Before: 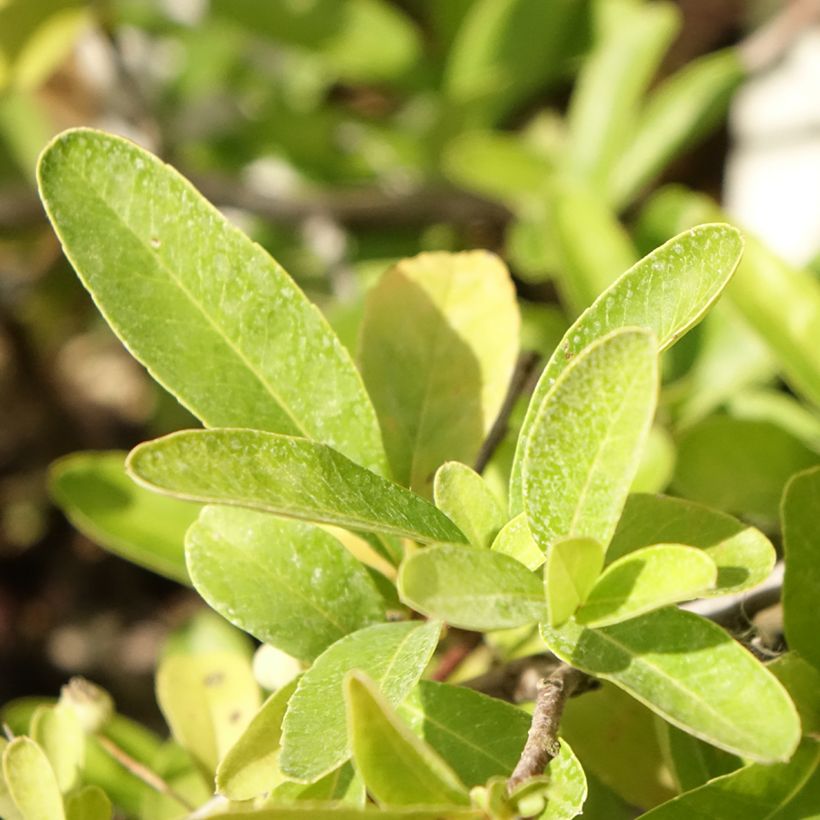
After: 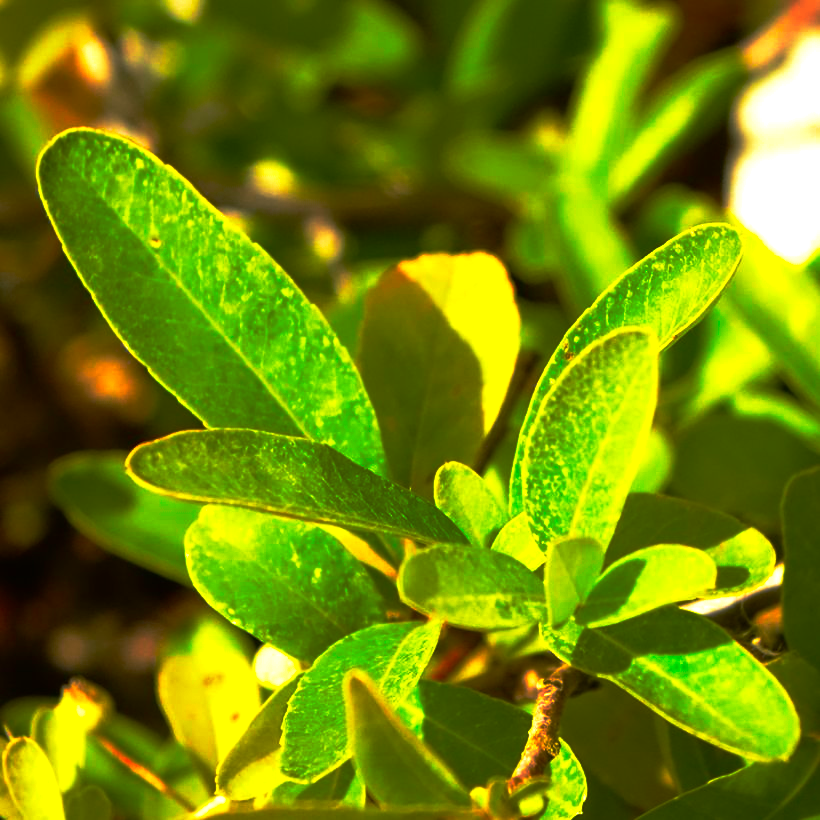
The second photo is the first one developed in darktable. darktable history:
contrast brightness saturation: brightness -0.022, saturation 0.336
color balance rgb: linear chroma grading › global chroma 9.028%, perceptual saturation grading › global saturation 25.403%, perceptual brilliance grading › global brilliance 24.471%, global vibrance 10.469%, saturation formula JzAzBz (2021)
base curve: curves: ch0 [(0, 0) (0.564, 0.291) (0.802, 0.731) (1, 1)], preserve colors none
